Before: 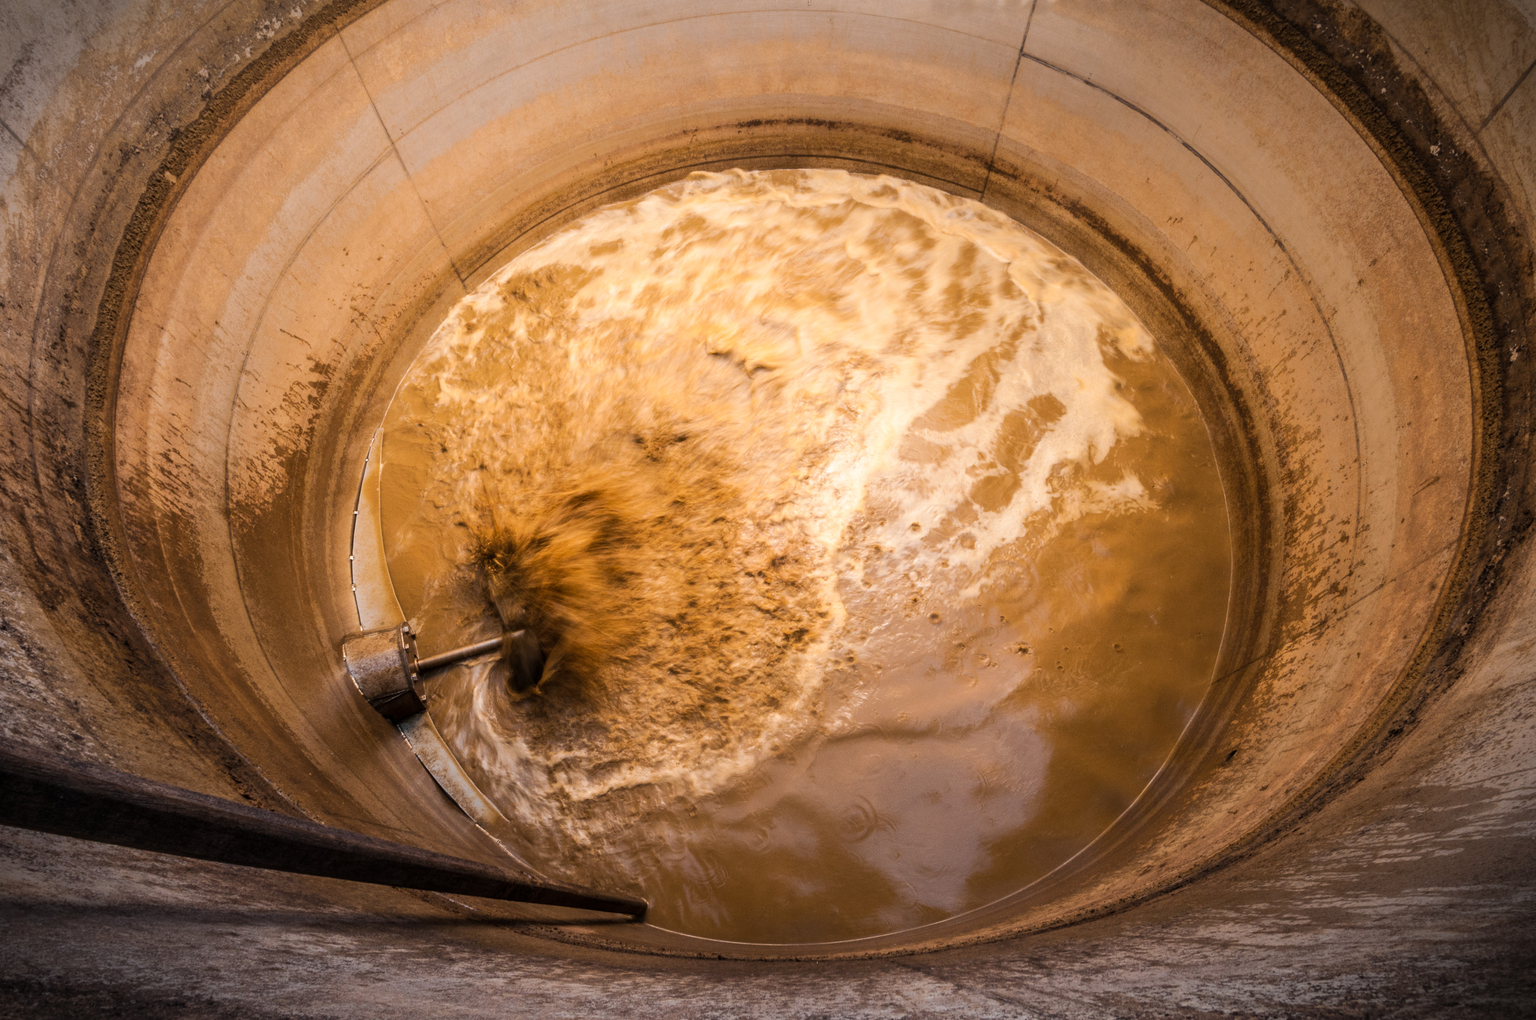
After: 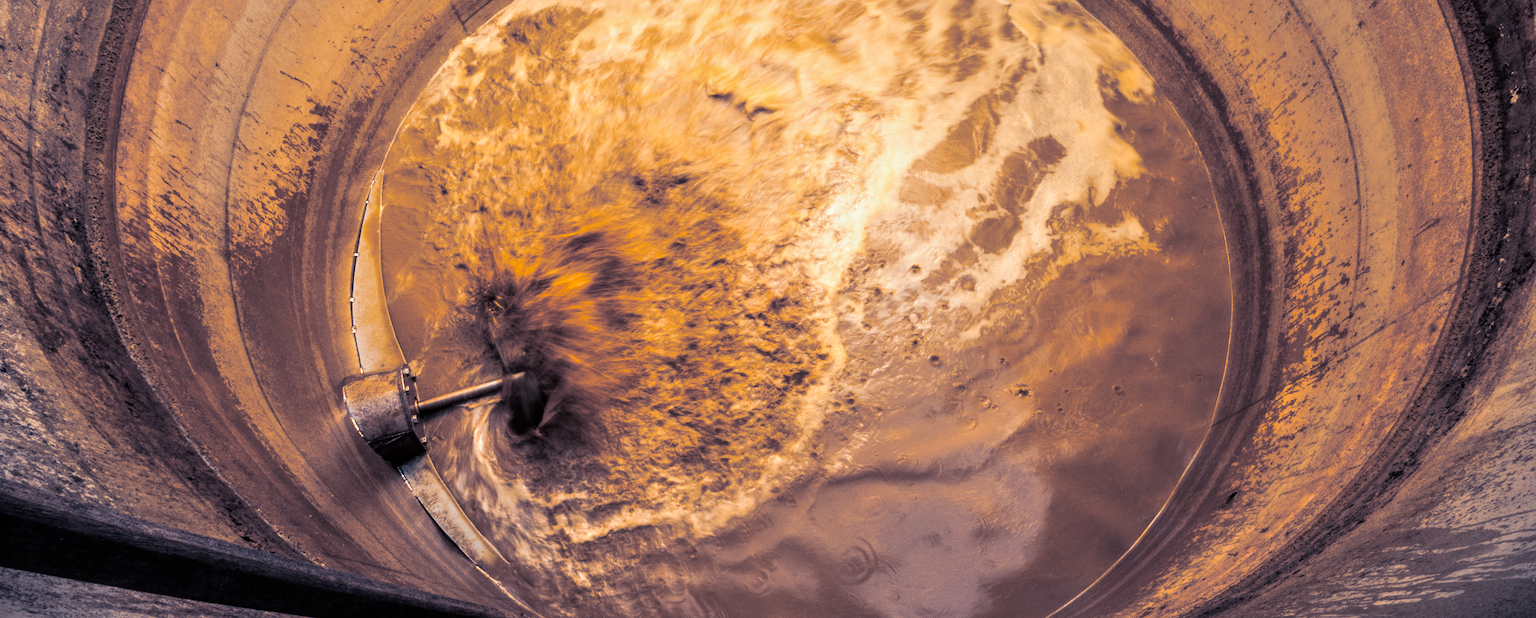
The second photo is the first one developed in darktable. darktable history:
crop and rotate: top 25.357%, bottom 13.942%
color balance rgb: linear chroma grading › shadows -8%, linear chroma grading › global chroma 10%, perceptual saturation grading › global saturation 2%, perceptual saturation grading › highlights -2%, perceptual saturation grading › mid-tones 4%, perceptual saturation grading › shadows 8%, perceptual brilliance grading › global brilliance 2%, perceptual brilliance grading › highlights -4%, global vibrance 16%, saturation formula JzAzBz (2021)
split-toning: shadows › hue 230.4°
tone equalizer: -7 EV 0.15 EV, -6 EV 0.6 EV, -5 EV 1.15 EV, -4 EV 1.33 EV, -3 EV 1.15 EV, -2 EV 0.6 EV, -1 EV 0.15 EV, mask exposure compensation -0.5 EV
contrast brightness saturation: brightness -0.09
